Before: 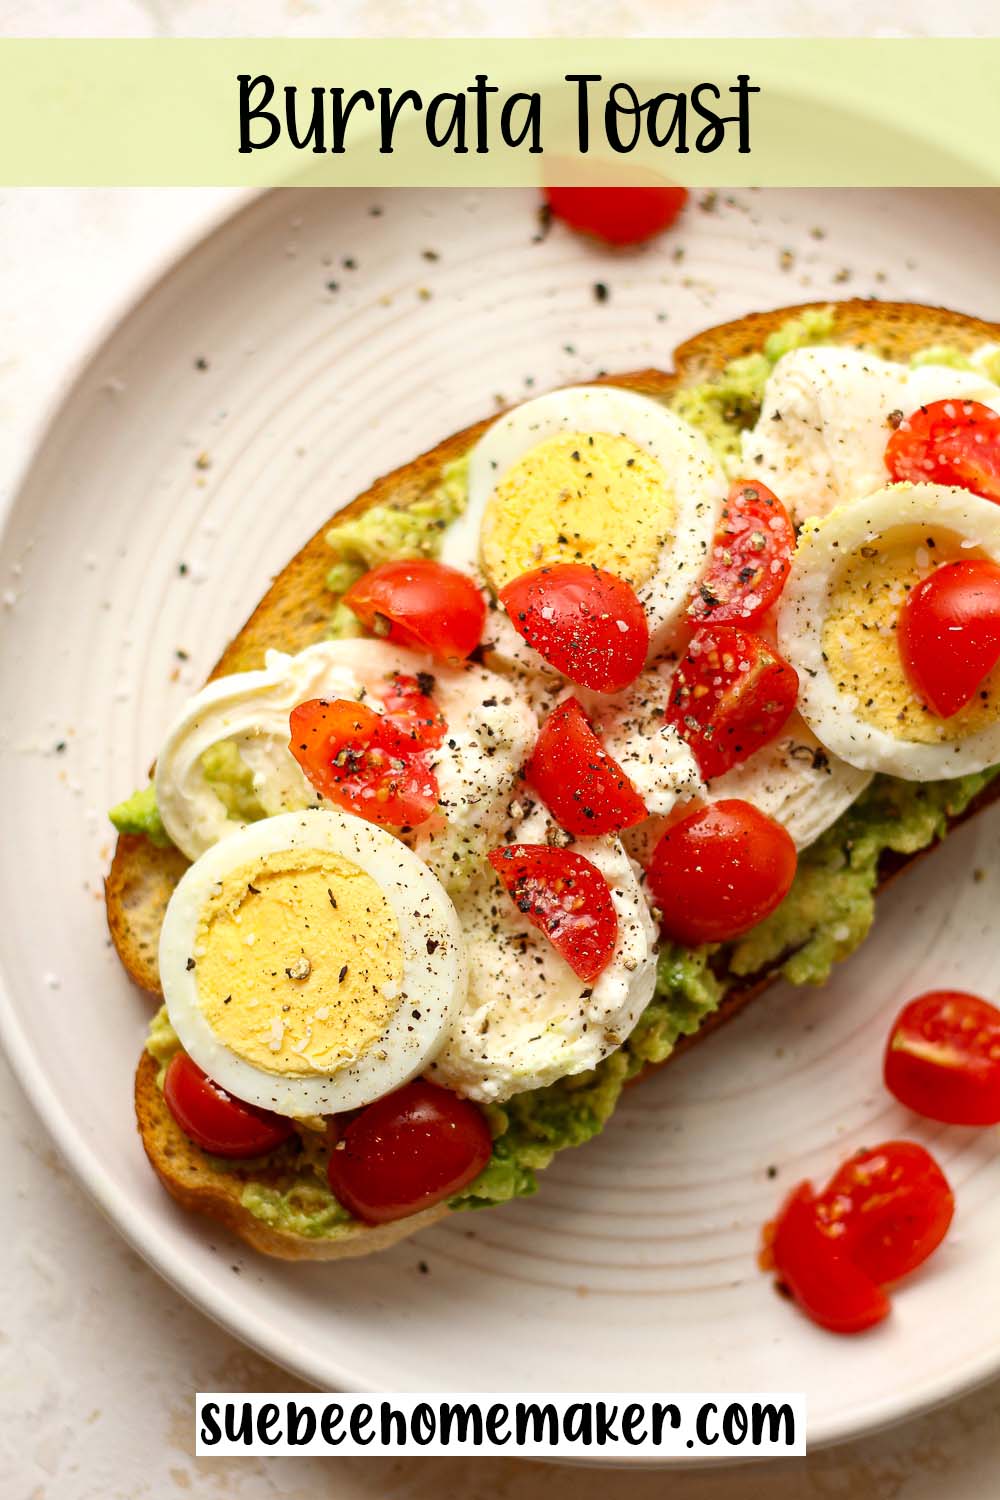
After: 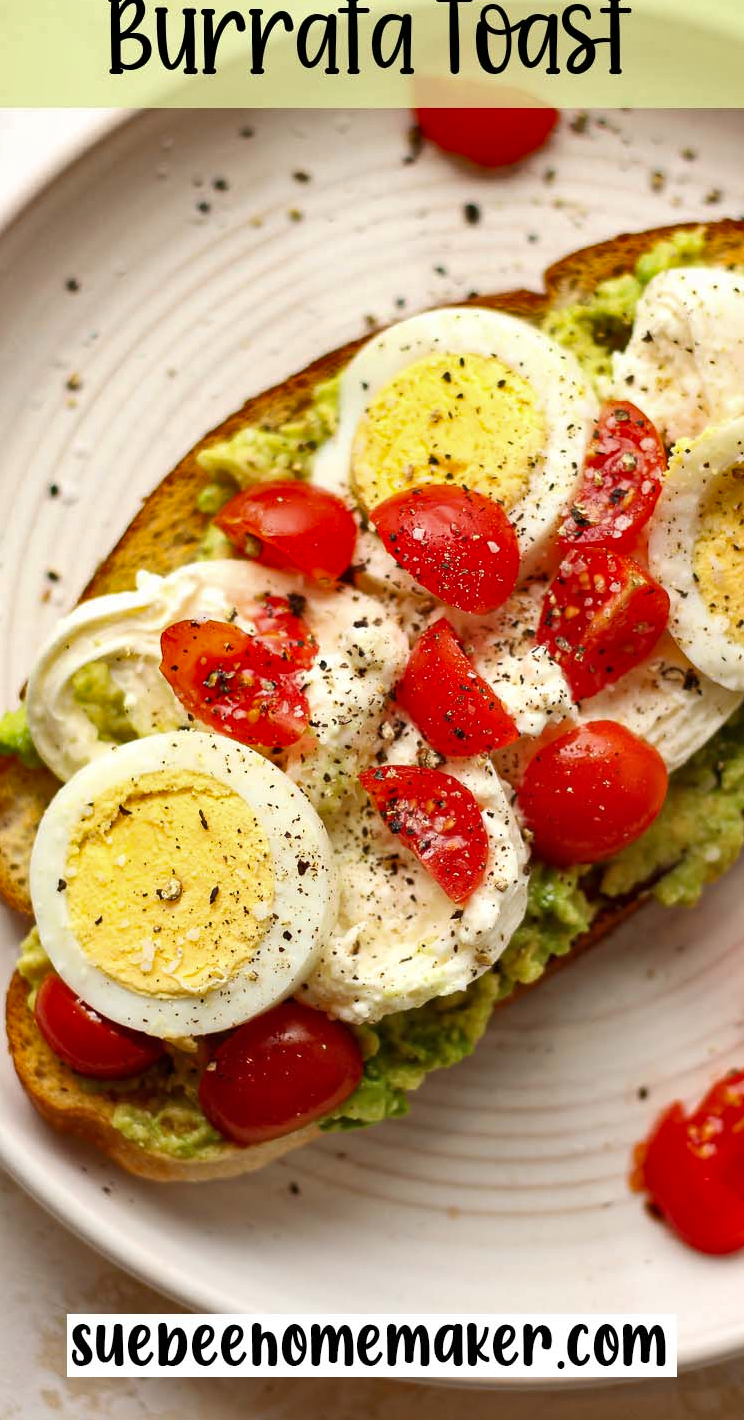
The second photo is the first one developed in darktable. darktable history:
crop and rotate: left 13%, top 5.287%, right 12.564%
shadows and highlights: shadows 58.98, soften with gaussian
